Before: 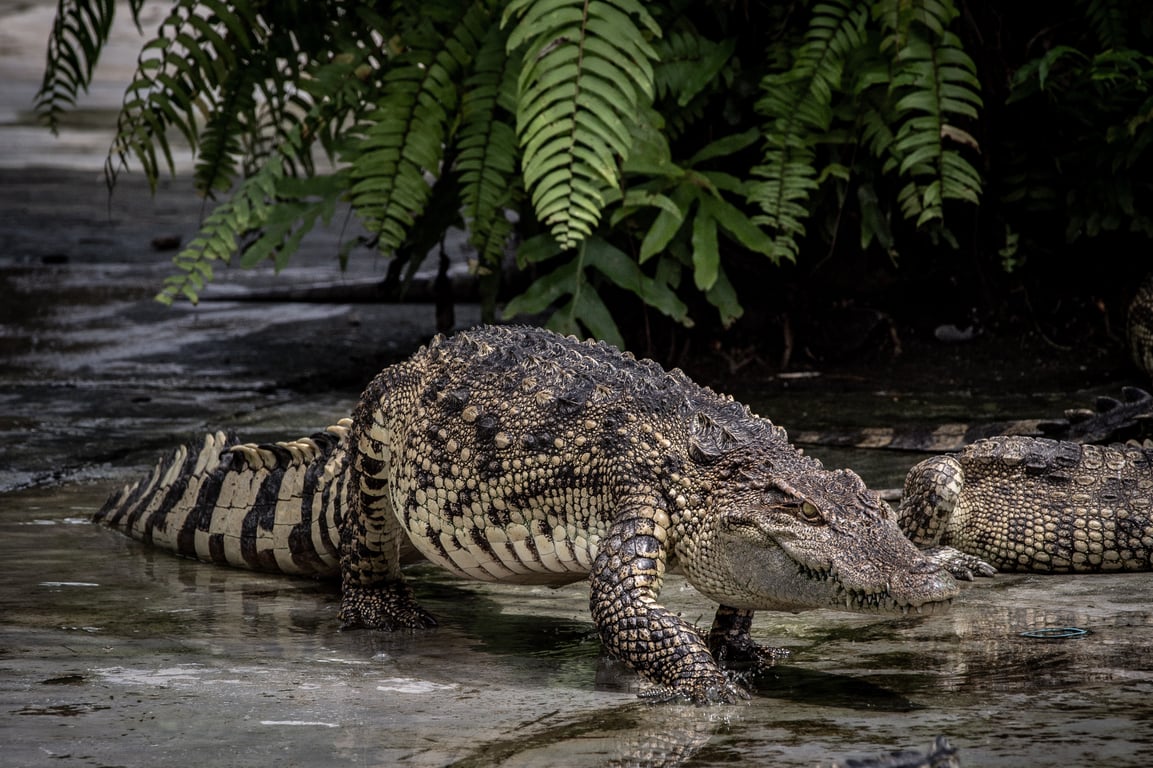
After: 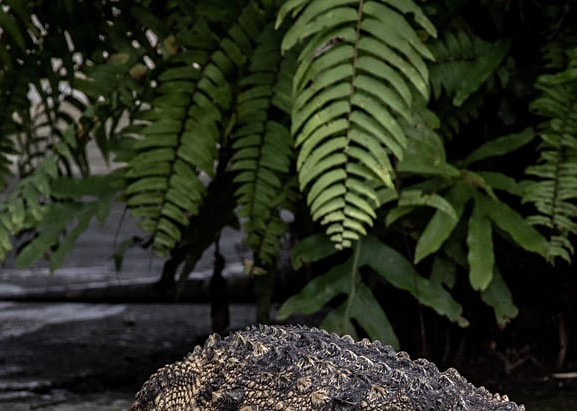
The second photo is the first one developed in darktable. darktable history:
crop: left 19.556%, right 30.401%, bottom 46.458%
sharpen: amount 0.2
